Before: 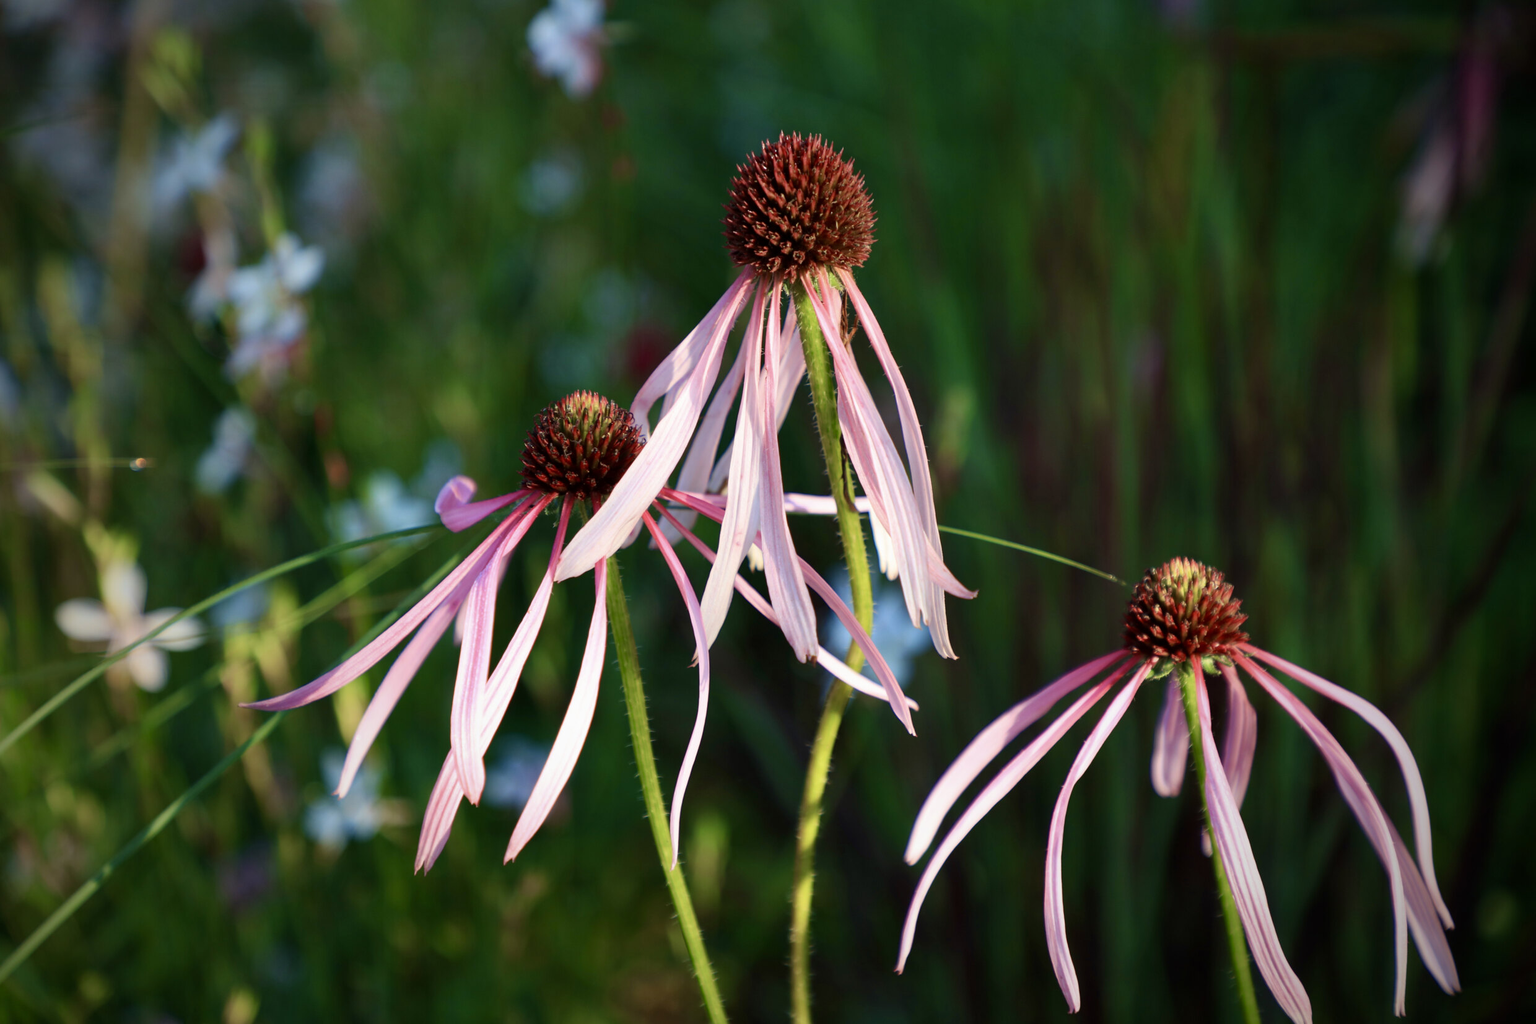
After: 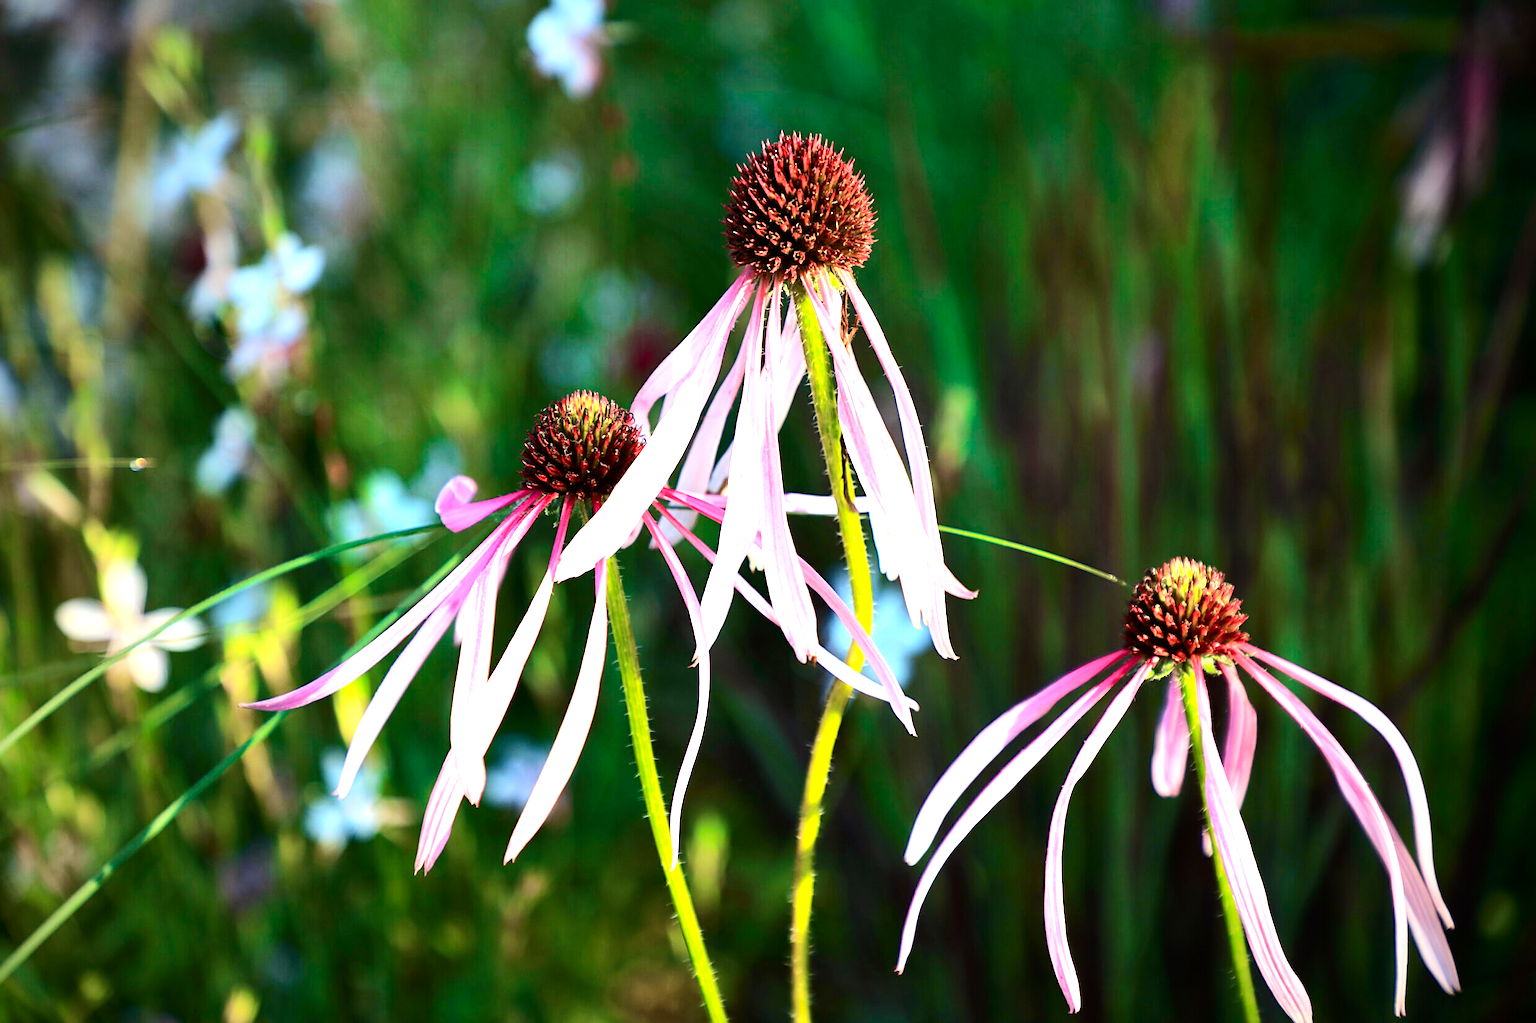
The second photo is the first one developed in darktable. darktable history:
exposure: black level correction 0, exposure 1.2 EV, compensate highlight preservation false
color balance rgb: power › chroma 0.296%, power › hue 22.95°, perceptual saturation grading › global saturation 14.787%, contrast 14.361%
tone curve: curves: ch0 [(0, 0) (0.078, 0.052) (0.236, 0.22) (0.427, 0.472) (0.508, 0.586) (0.654, 0.742) (0.793, 0.851) (0.994, 0.974)]; ch1 [(0, 0) (0.161, 0.092) (0.35, 0.33) (0.392, 0.392) (0.456, 0.456) (0.505, 0.502) (0.537, 0.518) (0.553, 0.534) (0.602, 0.579) (0.718, 0.718) (1, 1)]; ch2 [(0, 0) (0.346, 0.362) (0.411, 0.412) (0.502, 0.502) (0.531, 0.521) (0.586, 0.59) (0.621, 0.604) (1, 1)], color space Lab, independent channels, preserve colors none
sharpen: on, module defaults
